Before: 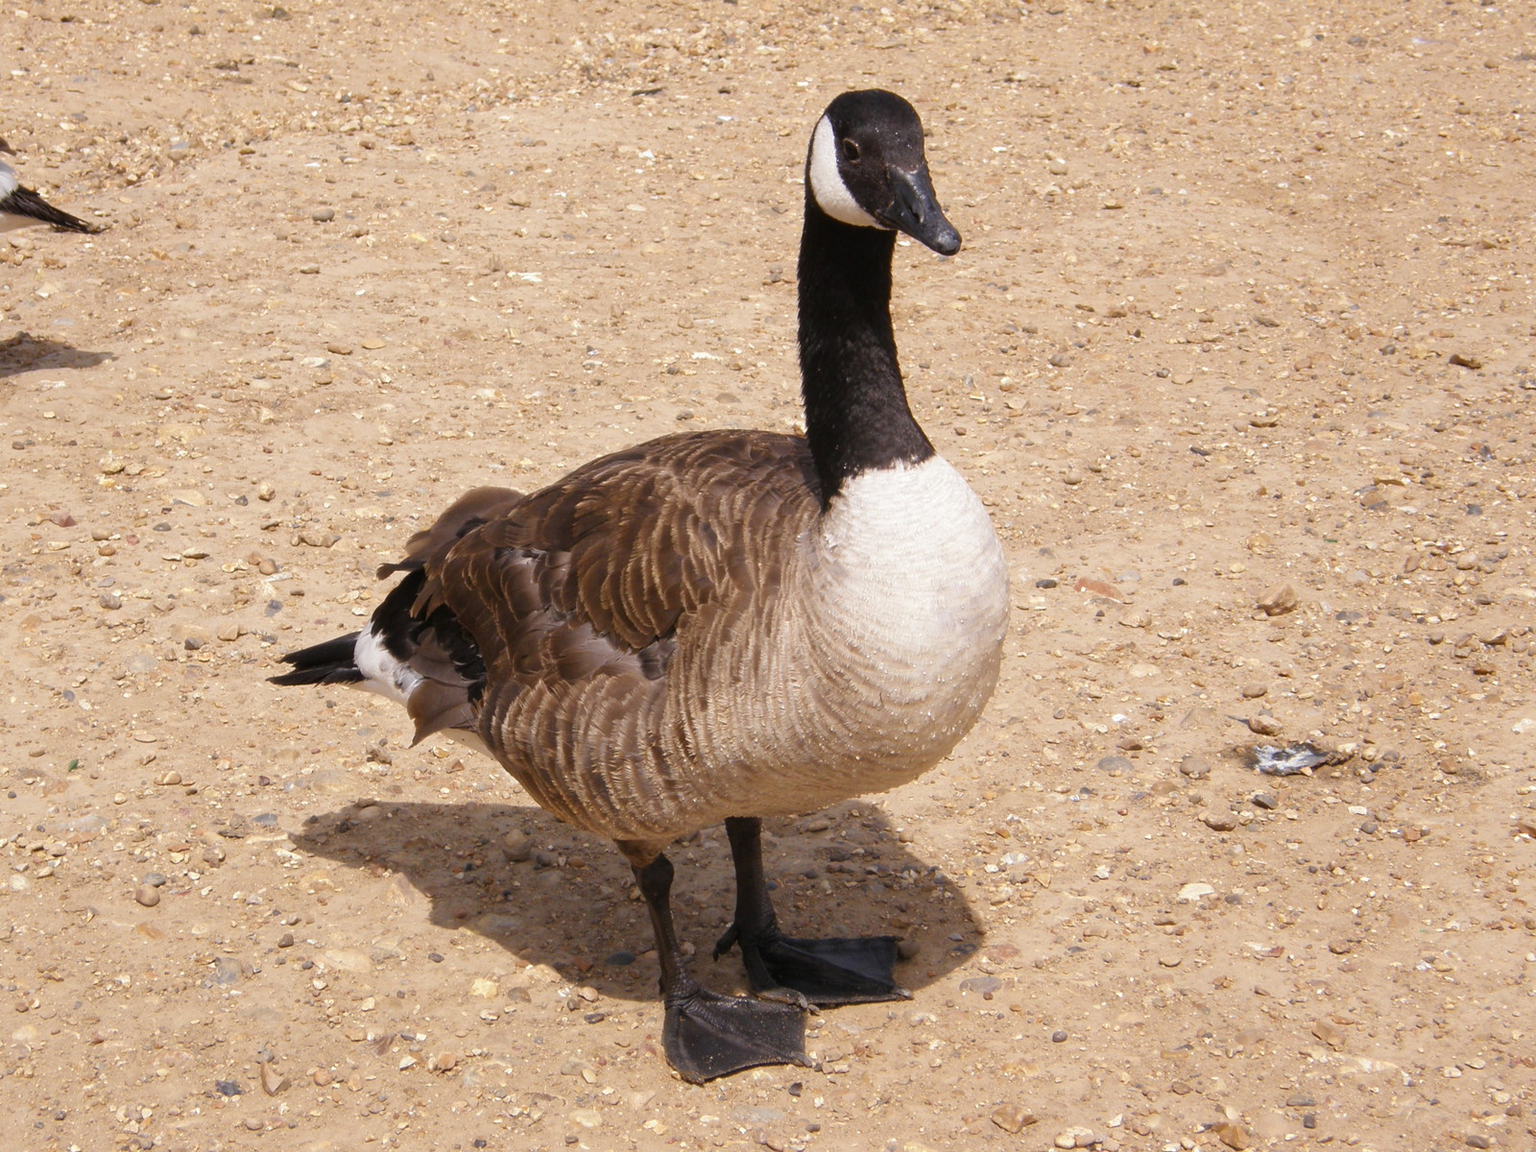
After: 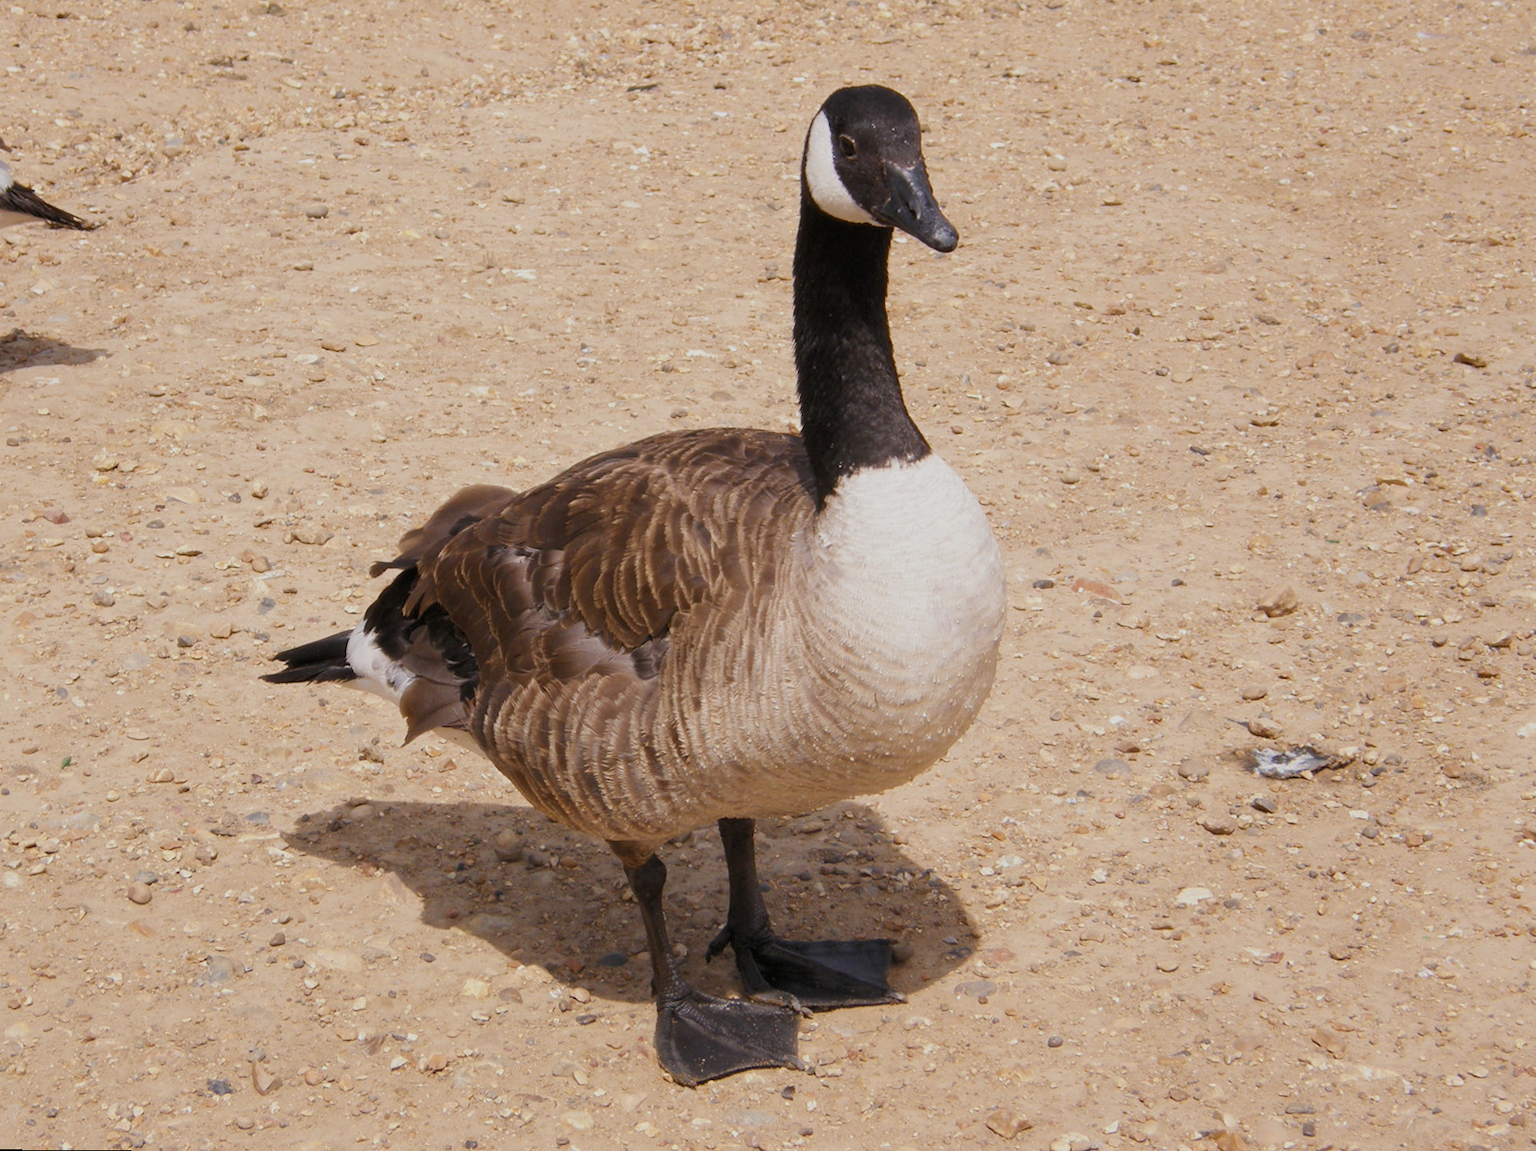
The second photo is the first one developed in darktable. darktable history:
rotate and perspective: rotation 0.192°, lens shift (horizontal) -0.015, crop left 0.005, crop right 0.996, crop top 0.006, crop bottom 0.99
rgb curve: curves: ch0 [(0, 0) (0.093, 0.159) (0.241, 0.265) (0.414, 0.42) (1, 1)], compensate middle gray true, preserve colors basic power
filmic rgb: hardness 4.17
